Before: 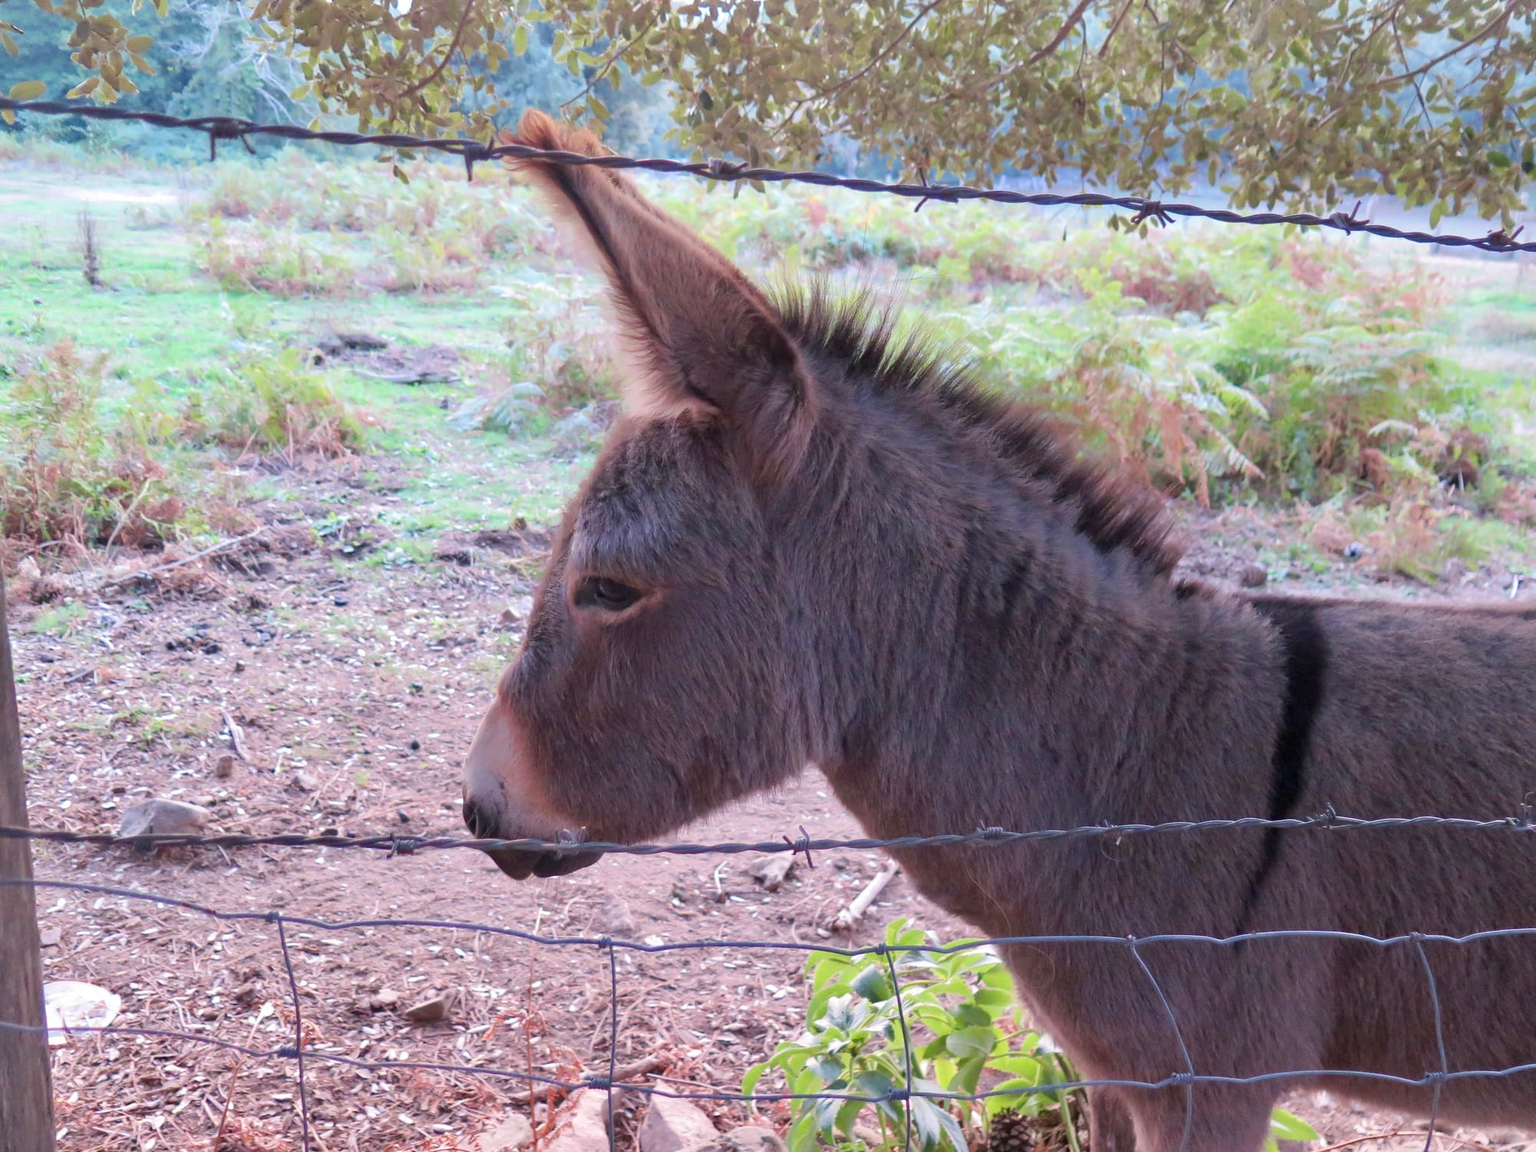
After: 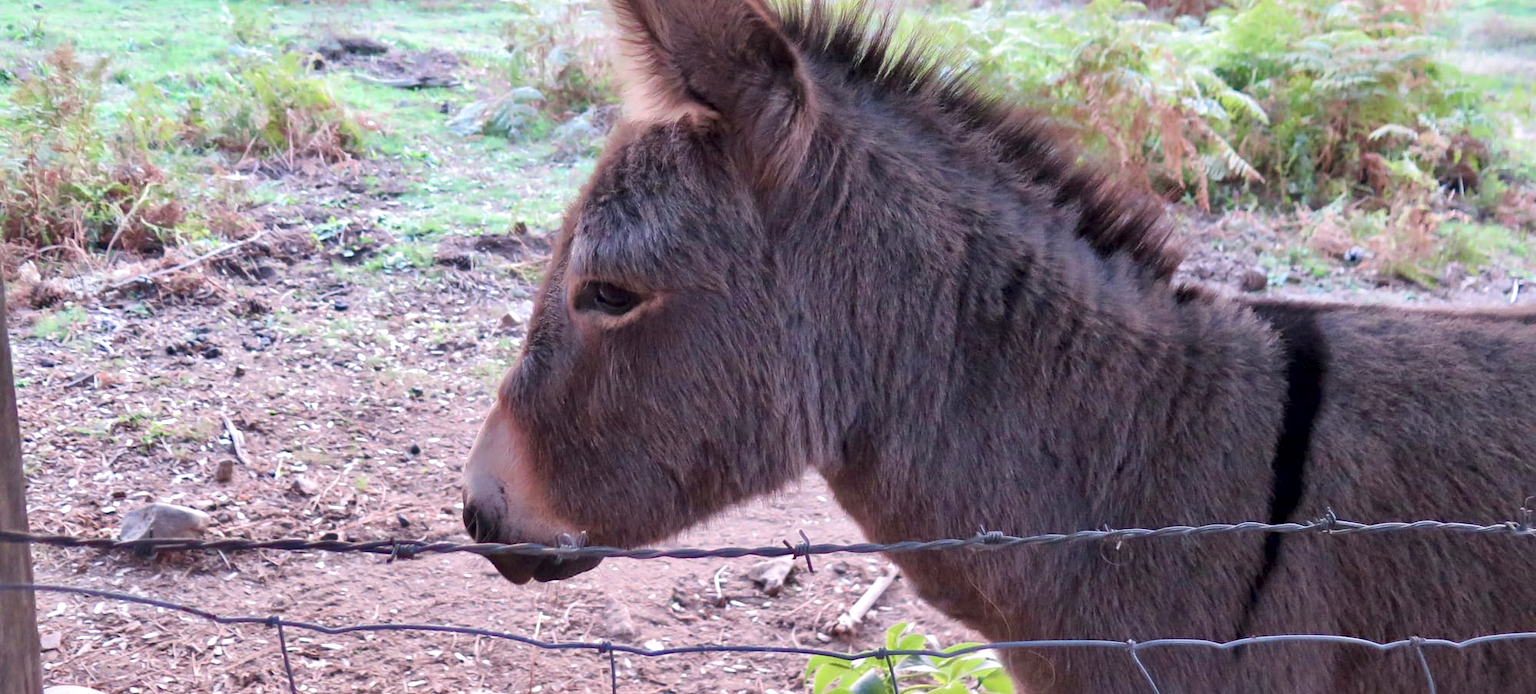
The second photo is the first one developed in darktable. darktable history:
crop and rotate: top 25.702%, bottom 14.015%
local contrast: mode bilateral grid, contrast 25, coarseness 60, detail 151%, midtone range 0.2
